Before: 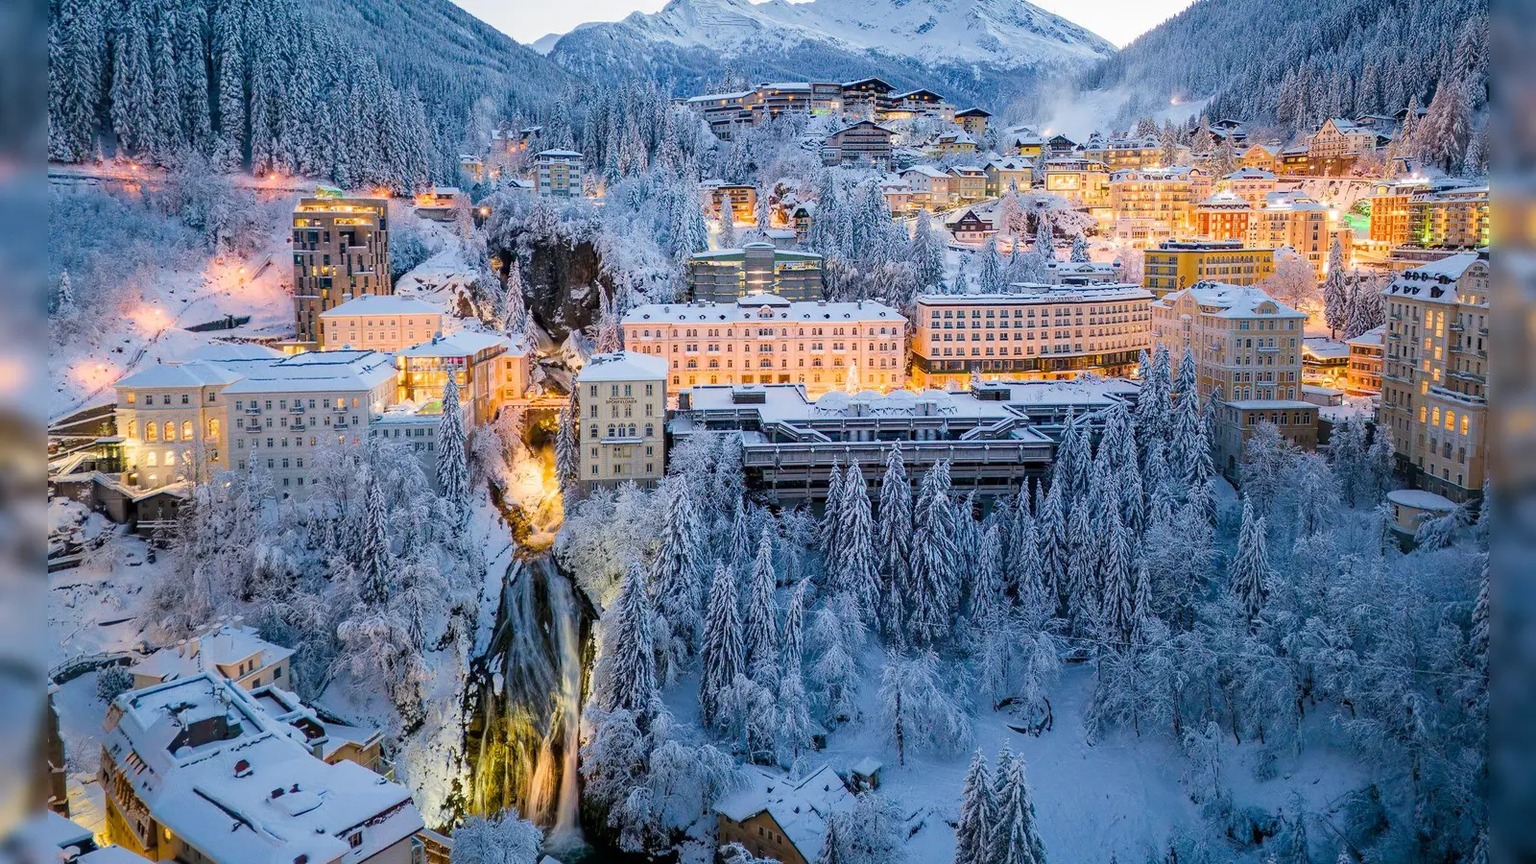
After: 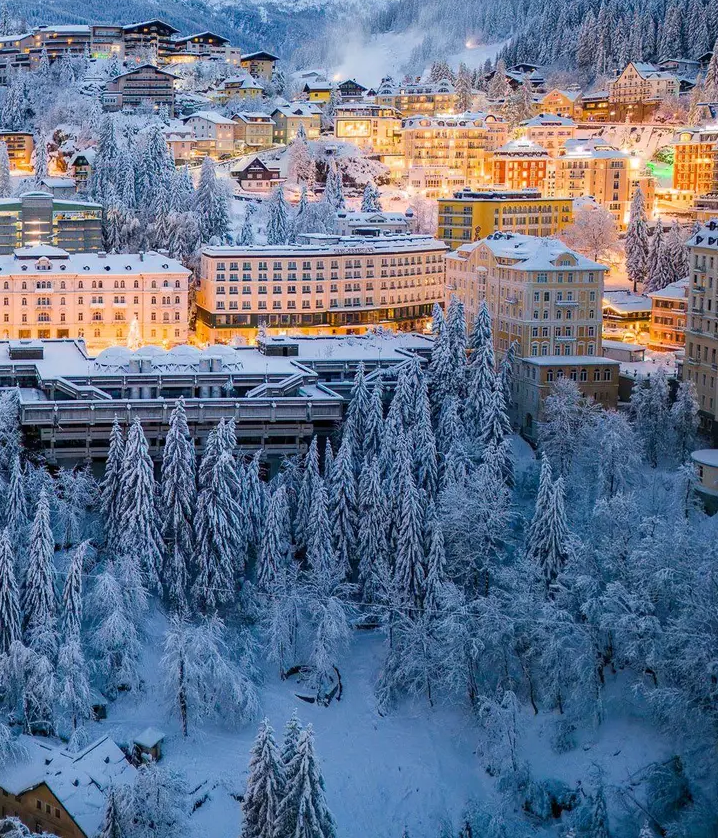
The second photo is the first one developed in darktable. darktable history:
crop: left 47.17%, top 6.835%, right 7.947%
